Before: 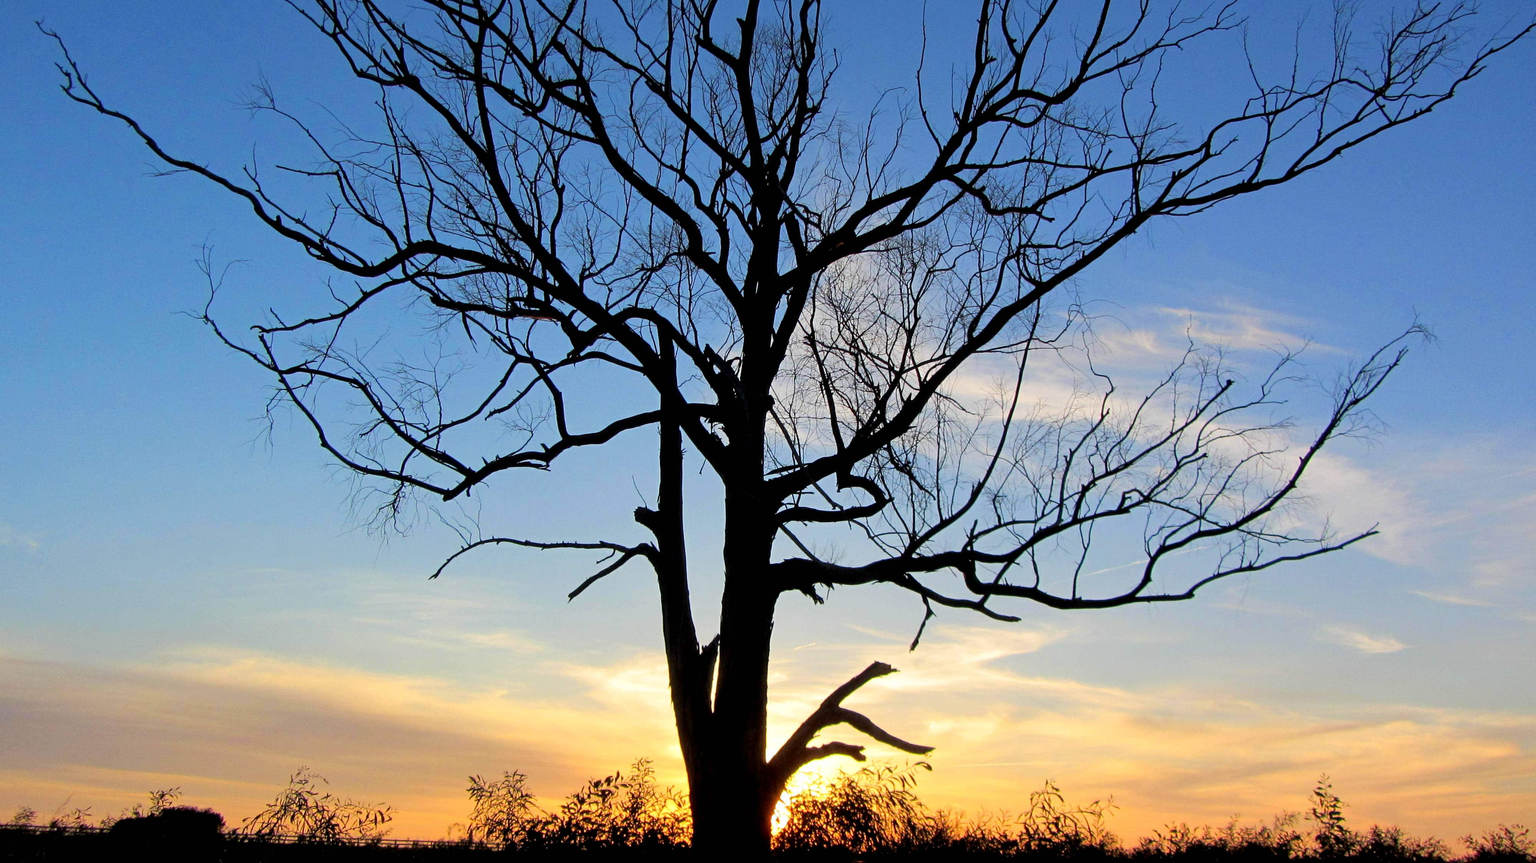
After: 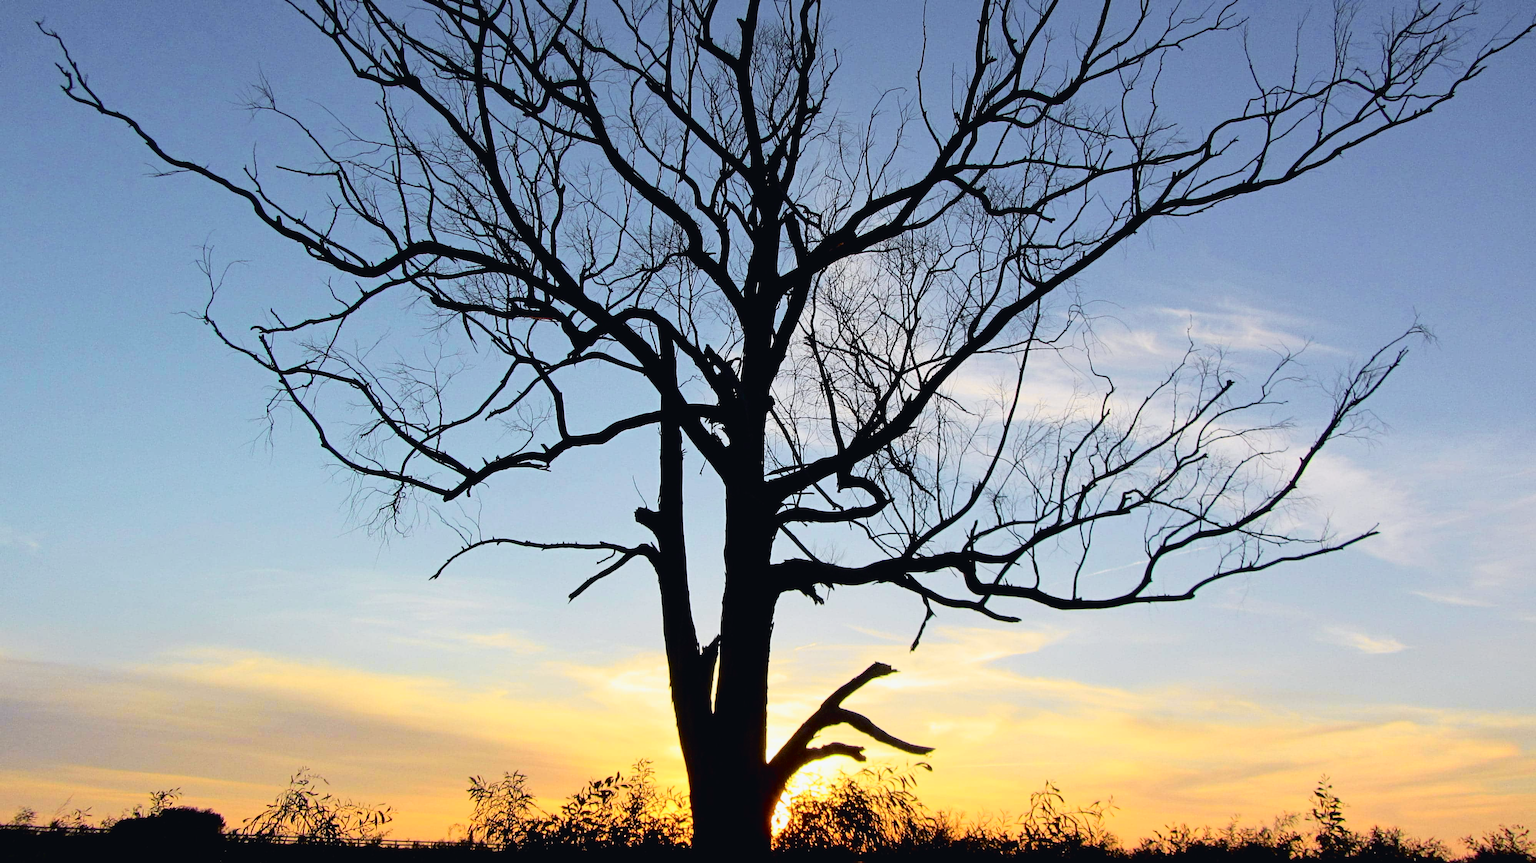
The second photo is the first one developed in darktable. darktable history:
tone curve: curves: ch0 [(0, 0.023) (0.104, 0.058) (0.21, 0.162) (0.469, 0.524) (0.579, 0.65) (0.725, 0.8) (0.858, 0.903) (1, 0.974)]; ch1 [(0, 0) (0.414, 0.395) (0.447, 0.447) (0.502, 0.501) (0.521, 0.512) (0.57, 0.563) (0.618, 0.61) (0.654, 0.642) (1, 1)]; ch2 [(0, 0) (0.356, 0.408) (0.437, 0.453) (0.492, 0.485) (0.524, 0.508) (0.566, 0.567) (0.595, 0.604) (1, 1)], color space Lab, independent channels, preserve colors none
